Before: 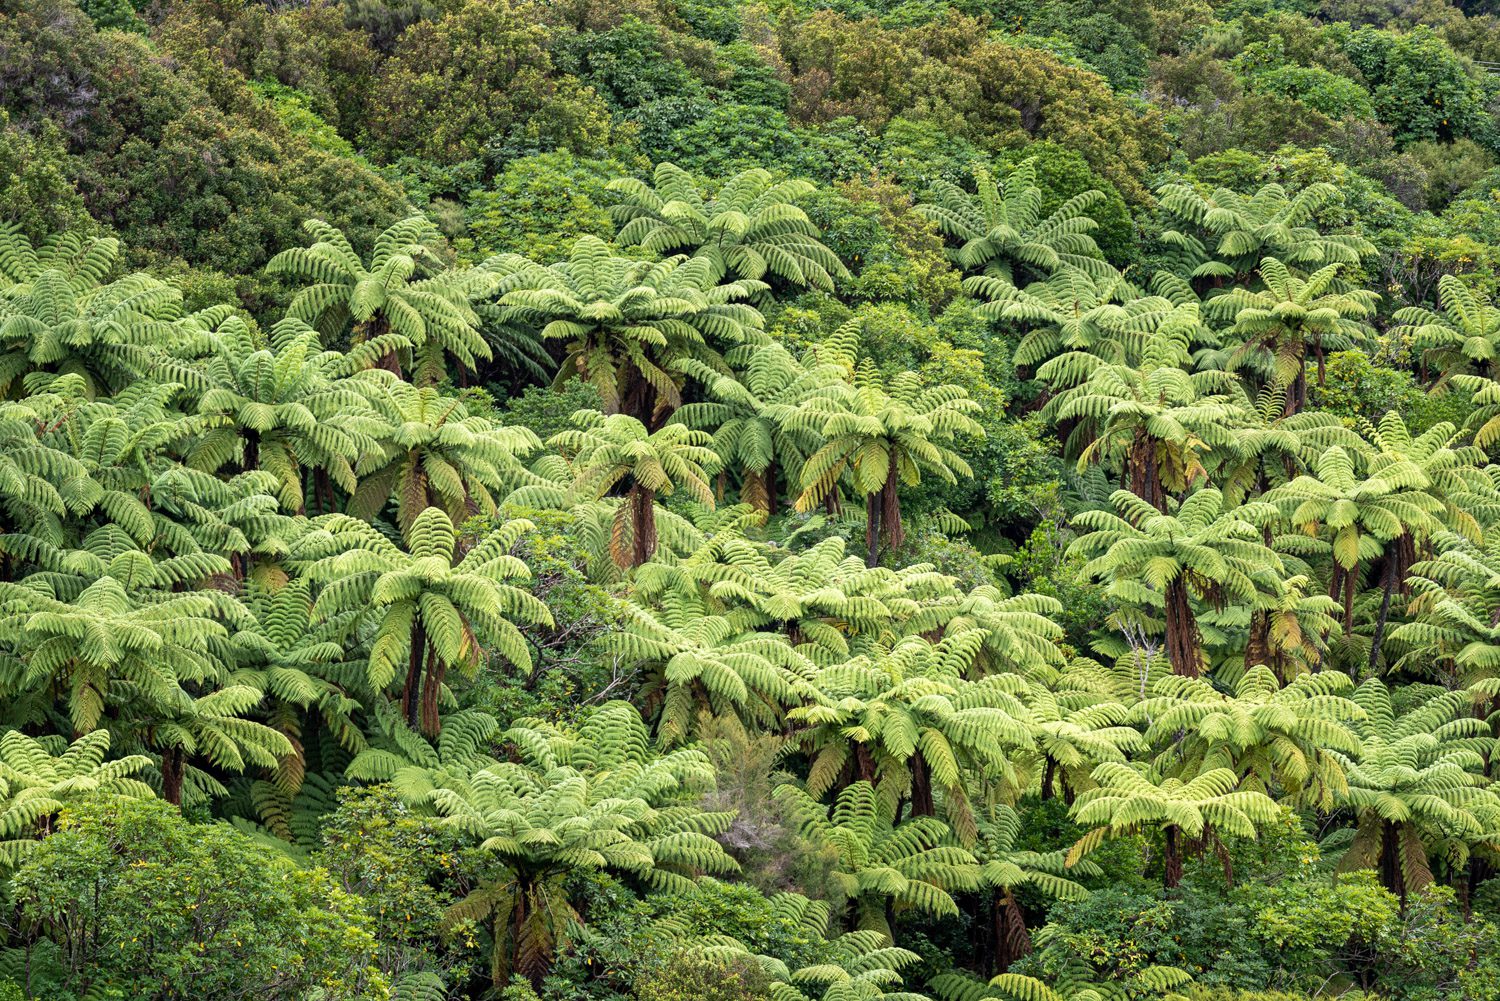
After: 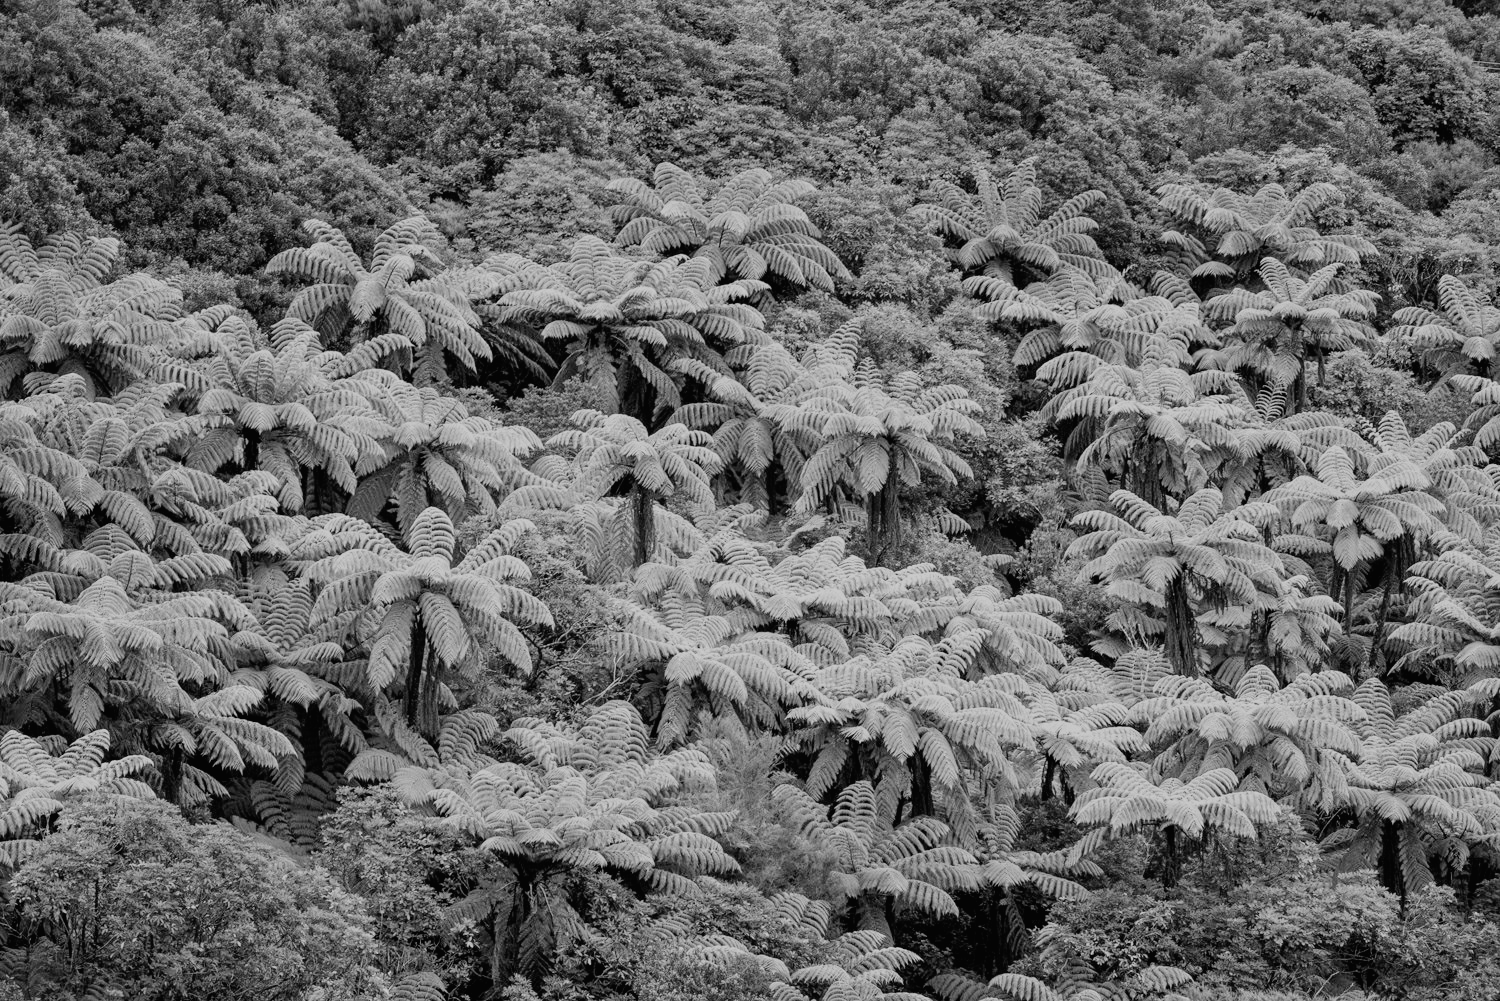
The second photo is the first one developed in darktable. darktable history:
monochrome: a 16.06, b 15.48, size 1
filmic rgb: black relative exposure -7.65 EV, white relative exposure 4.56 EV, hardness 3.61
contrast brightness saturation: contrast -0.02, brightness -0.01, saturation 0.03
